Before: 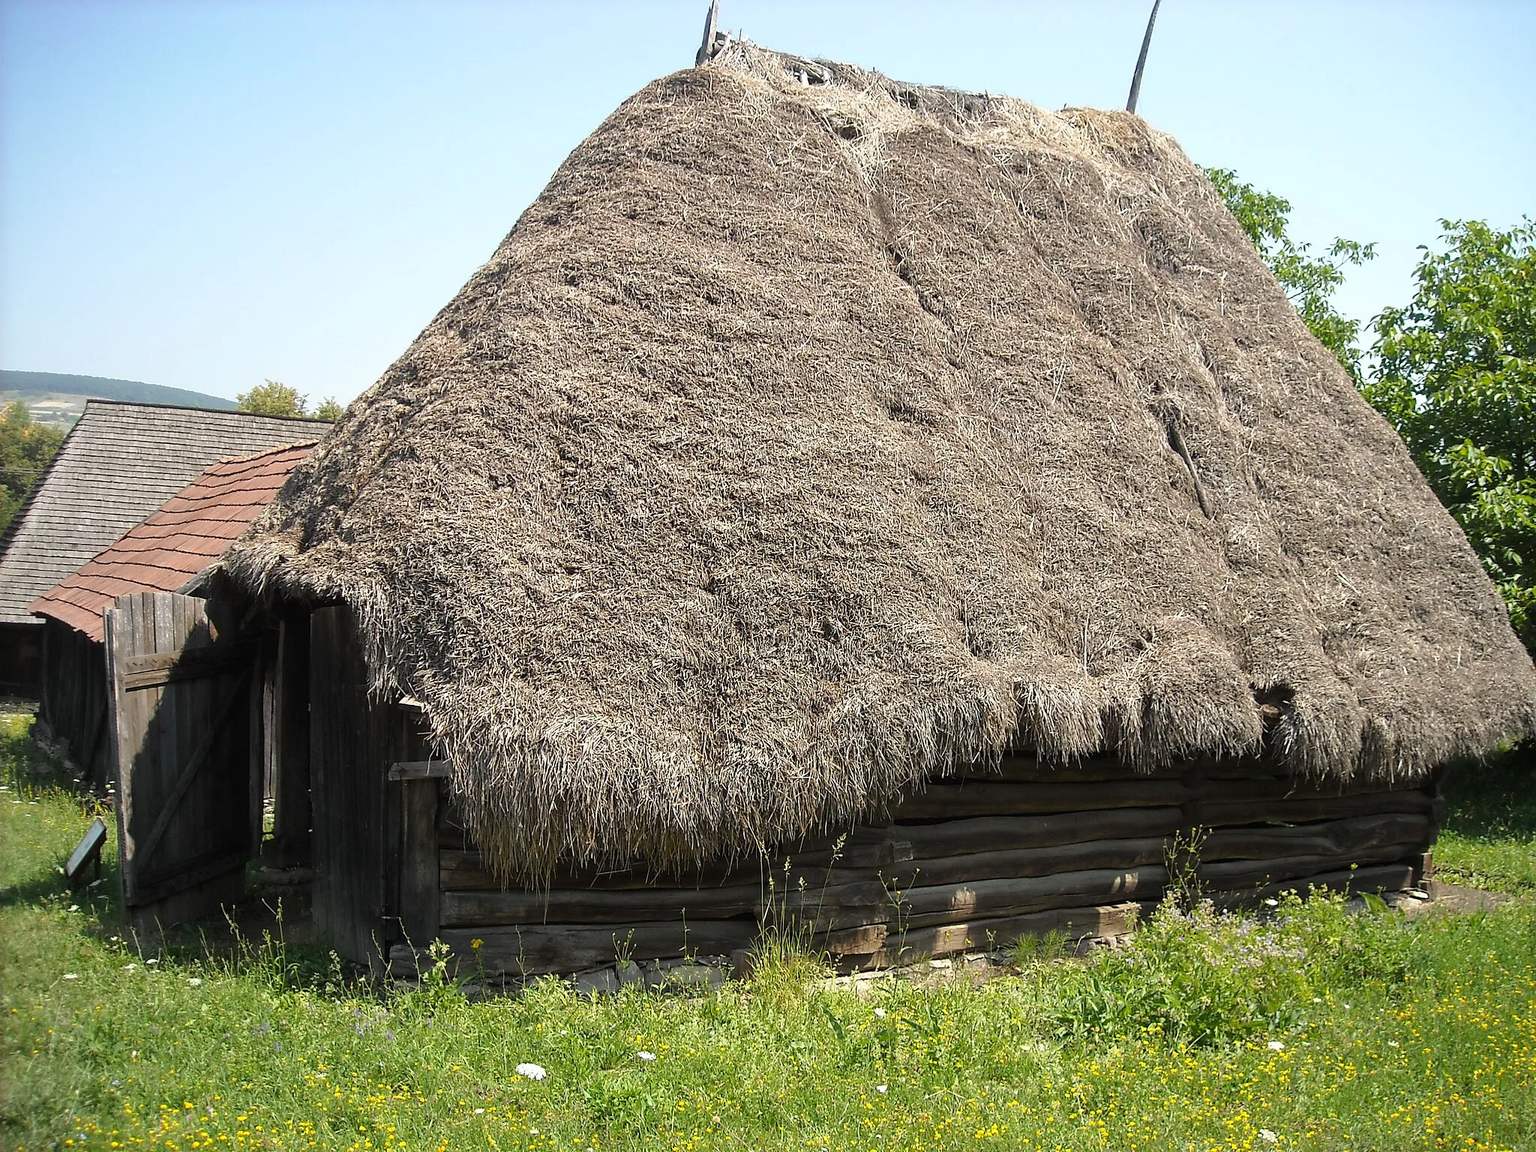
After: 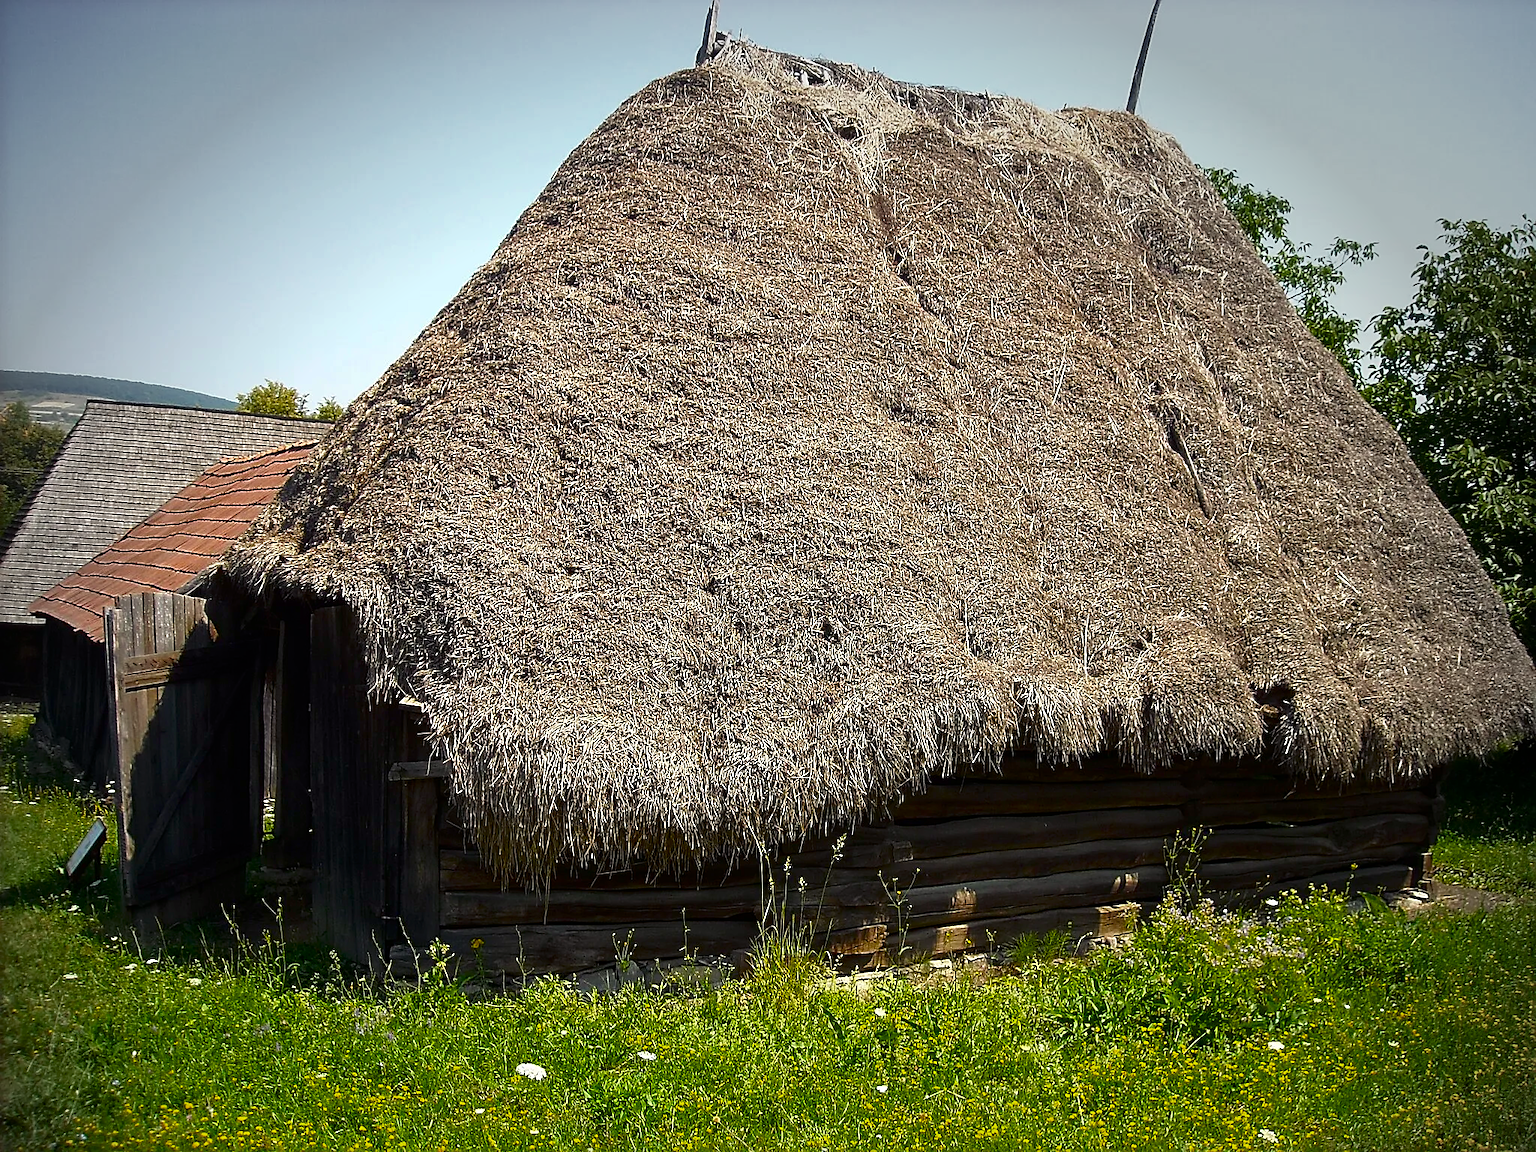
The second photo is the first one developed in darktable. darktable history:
sharpen: on, module defaults
contrast brightness saturation: brightness -0.196, saturation 0.085
vignetting: fall-off radius 32.36%, center (-0.025, 0.399)
color balance rgb: shadows lift › chroma 3.175%, shadows lift › hue 281.39°, linear chroma grading › mid-tones 7.312%, perceptual saturation grading › global saturation 25.059%, global vibrance 16.496%, saturation formula JzAzBz (2021)
